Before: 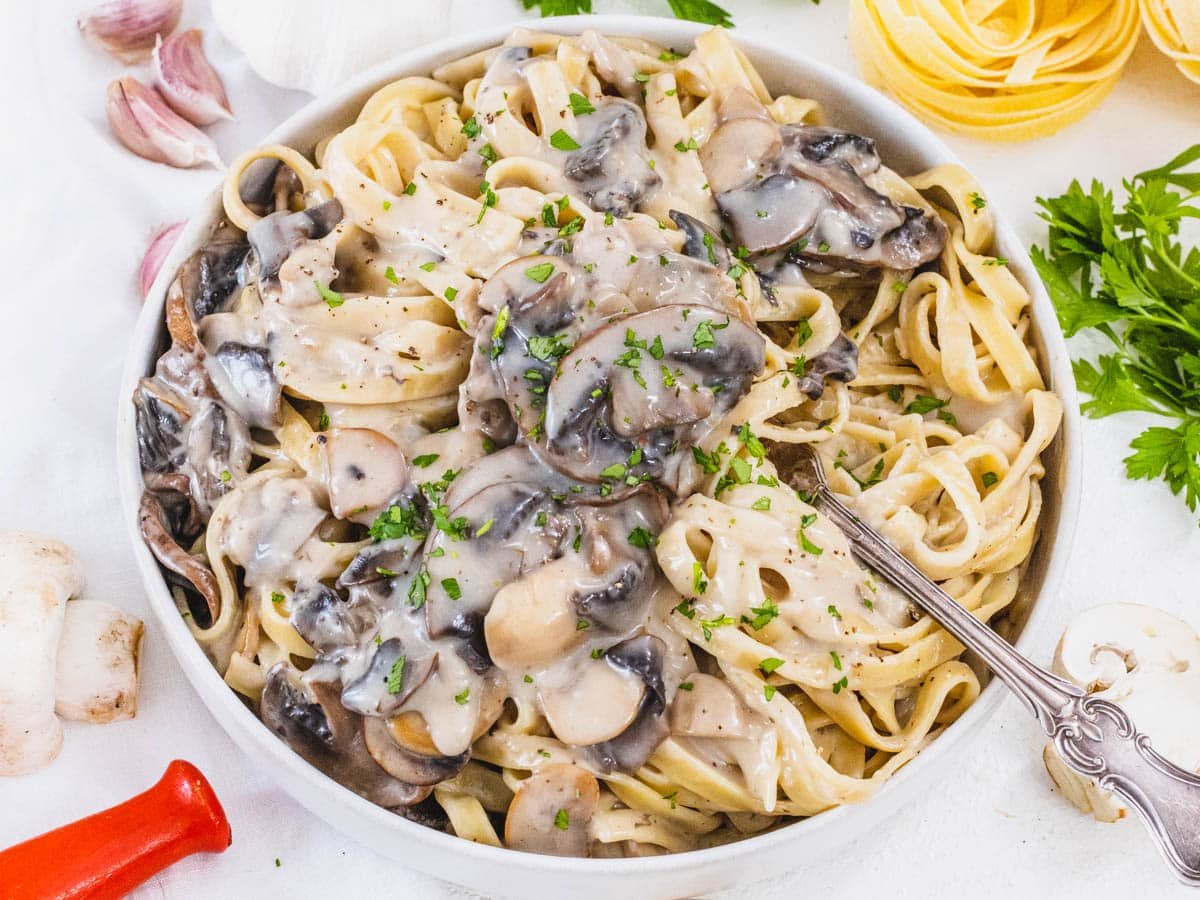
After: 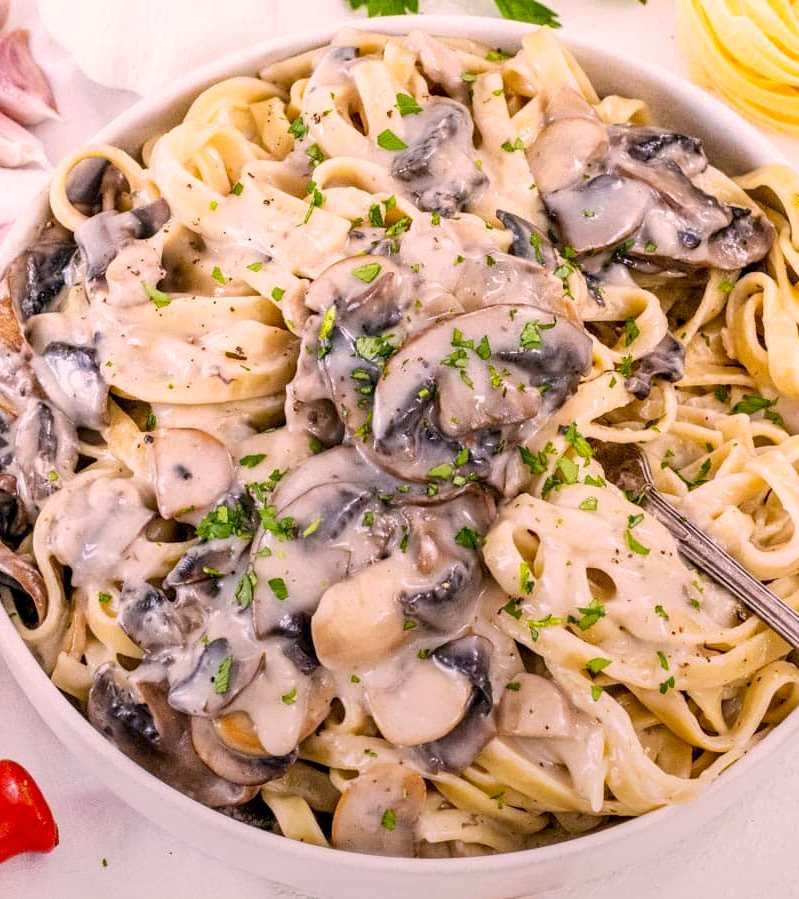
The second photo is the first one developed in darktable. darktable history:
color correction: highlights a* 12.23, highlights b* 5.41
graduated density: rotation -180°, offset 27.42
exposure: black level correction 0.009, exposure 0.119 EV, compensate highlight preservation false
crop and rotate: left 14.436%, right 18.898%
